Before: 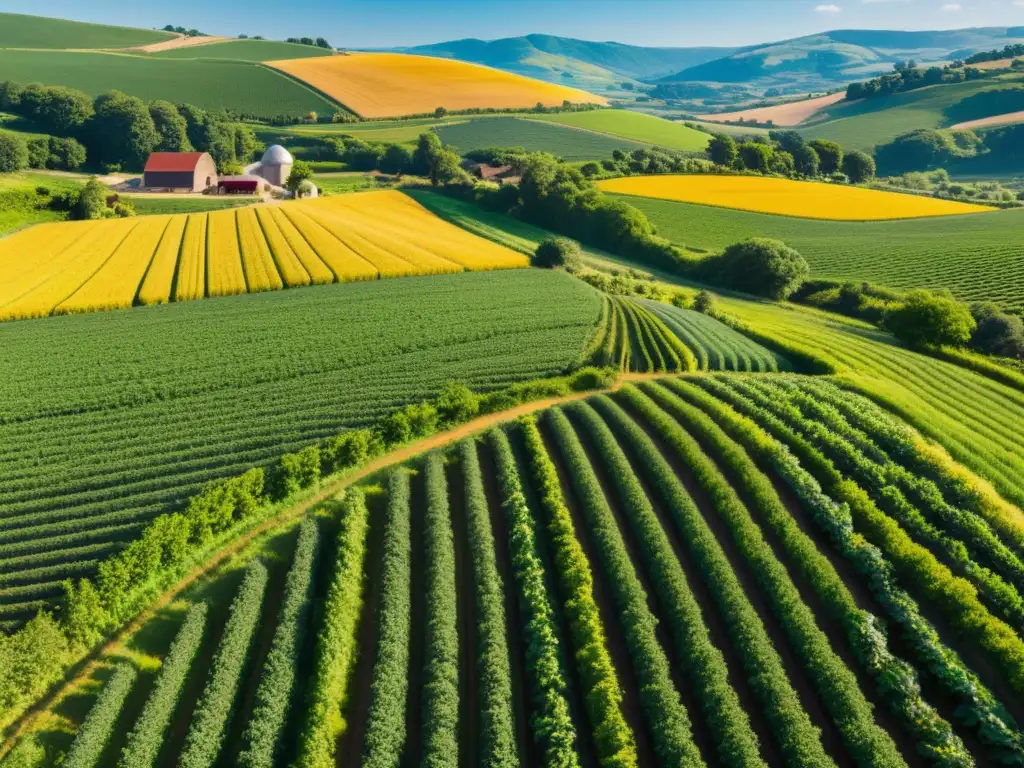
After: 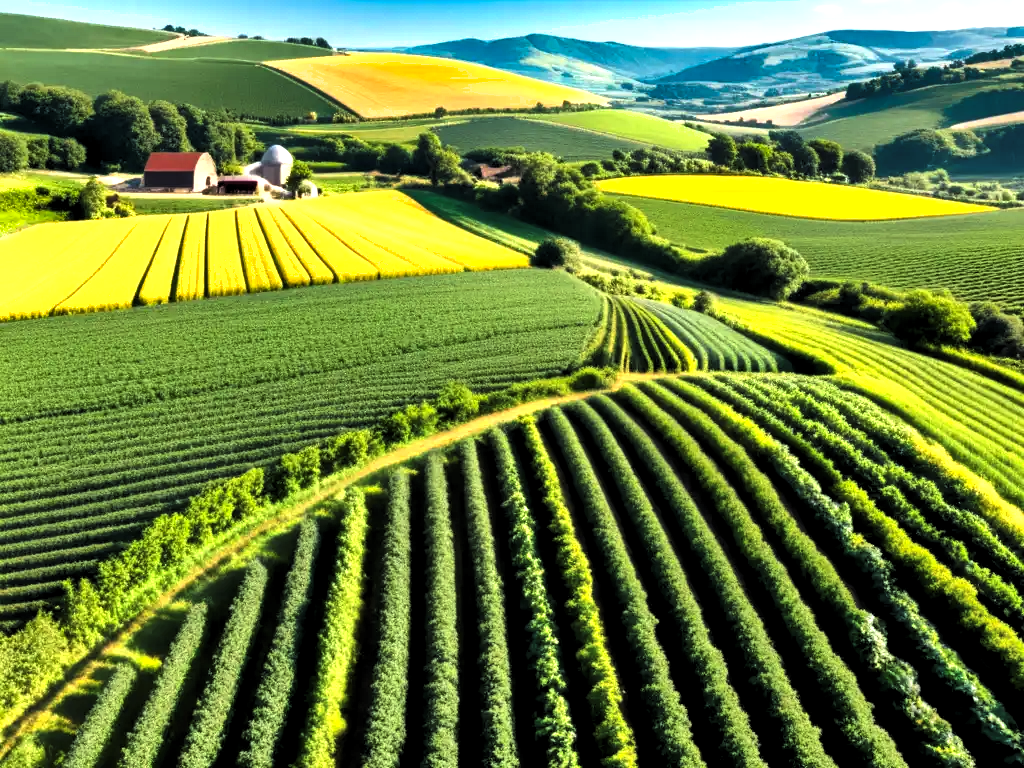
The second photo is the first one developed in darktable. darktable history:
exposure: black level correction 0.001, exposure 0.498 EV, compensate highlight preservation false
levels: levels [0.129, 0.519, 0.867]
shadows and highlights: low approximation 0.01, soften with gaussian
